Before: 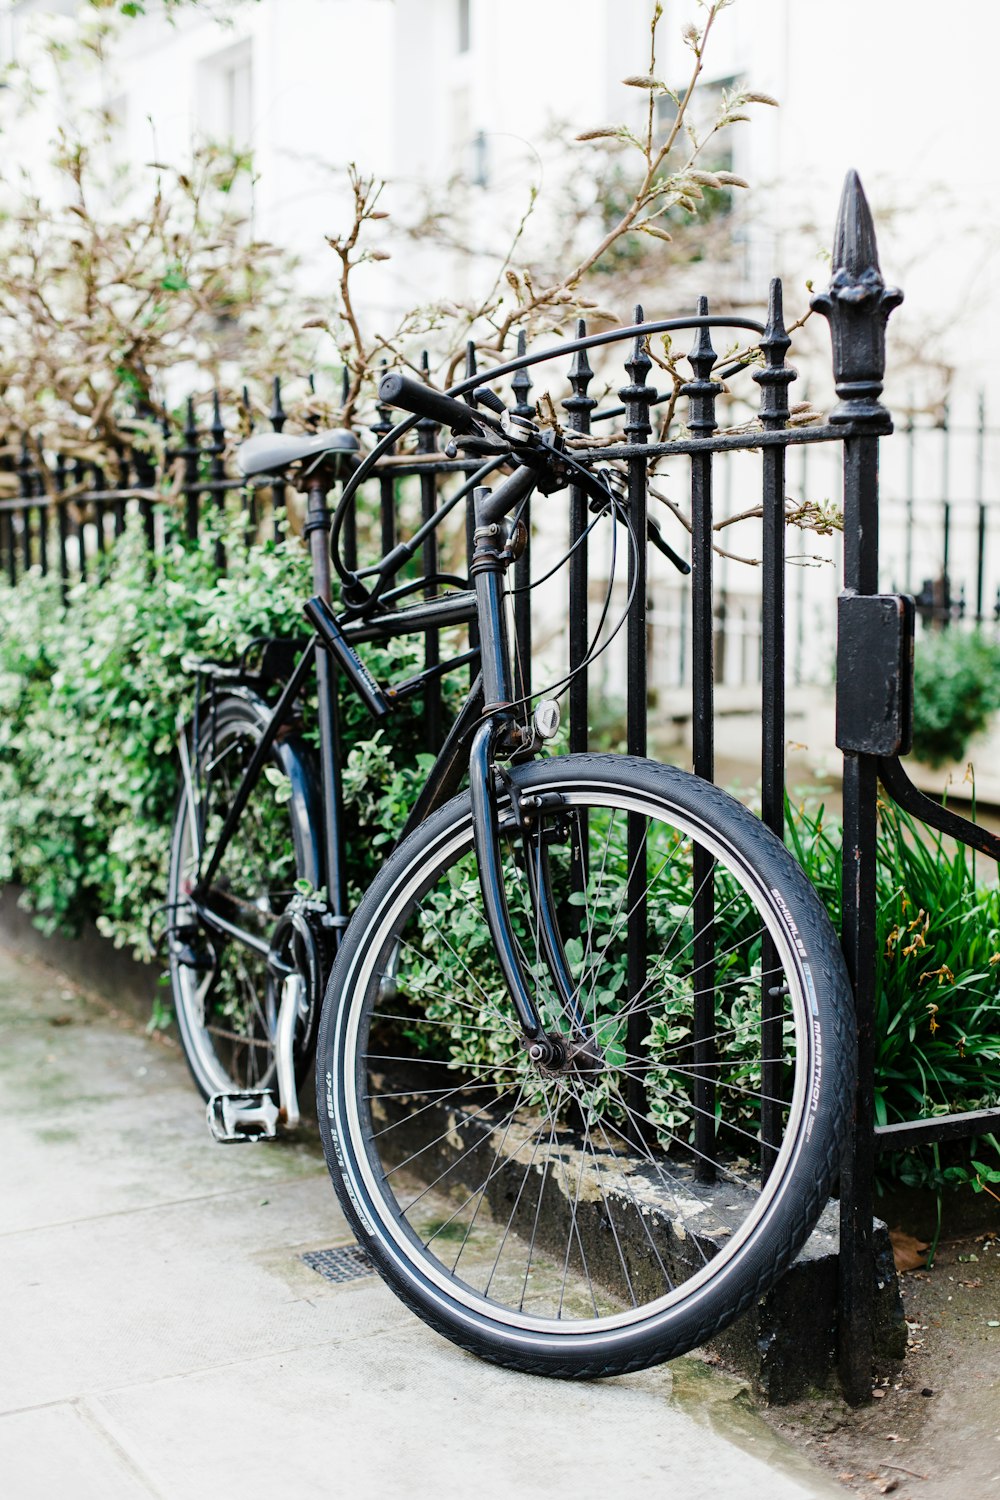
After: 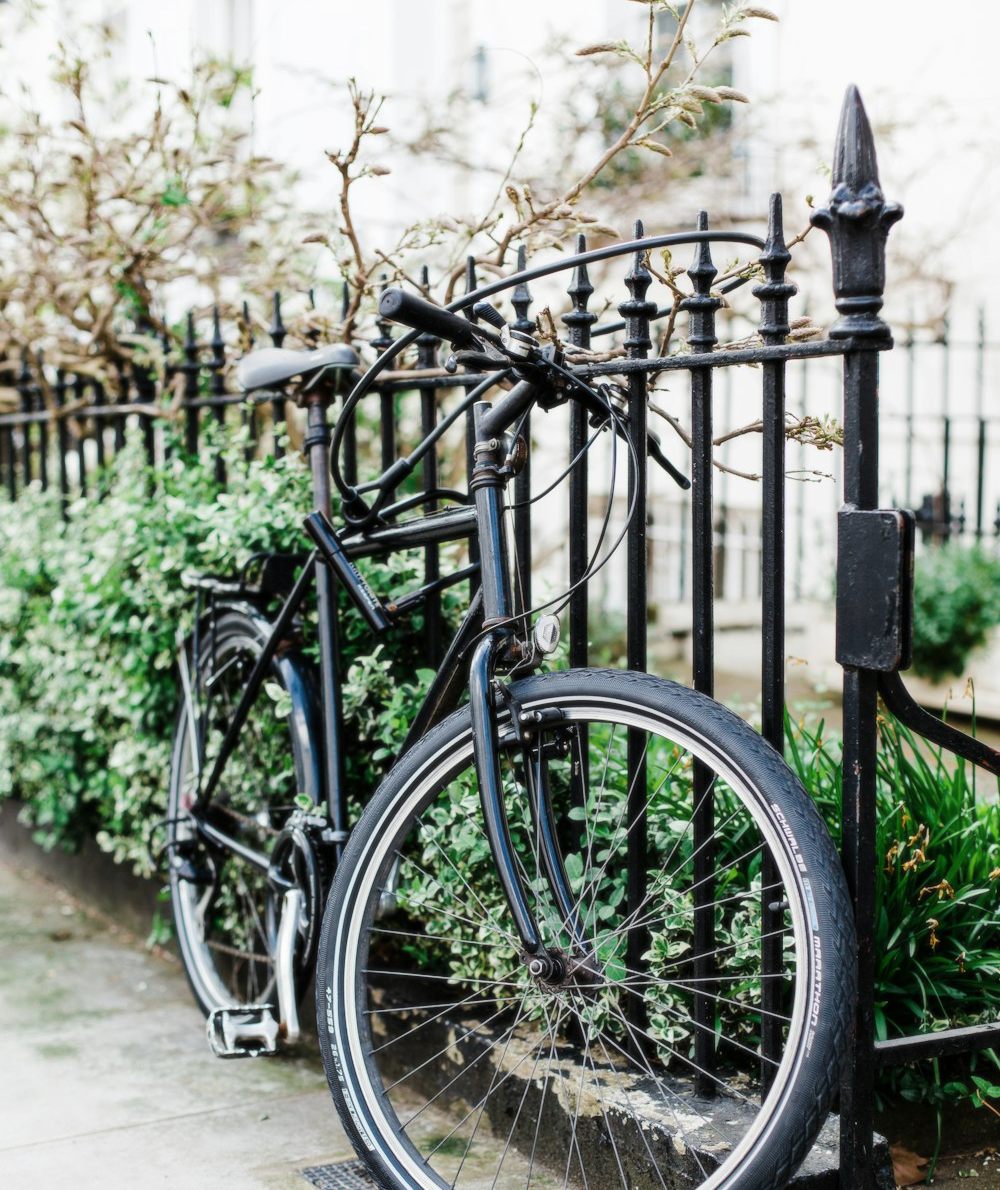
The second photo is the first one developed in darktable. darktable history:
soften: size 10%, saturation 50%, brightness 0.2 EV, mix 10%
crop and rotate: top 5.667%, bottom 14.937%
